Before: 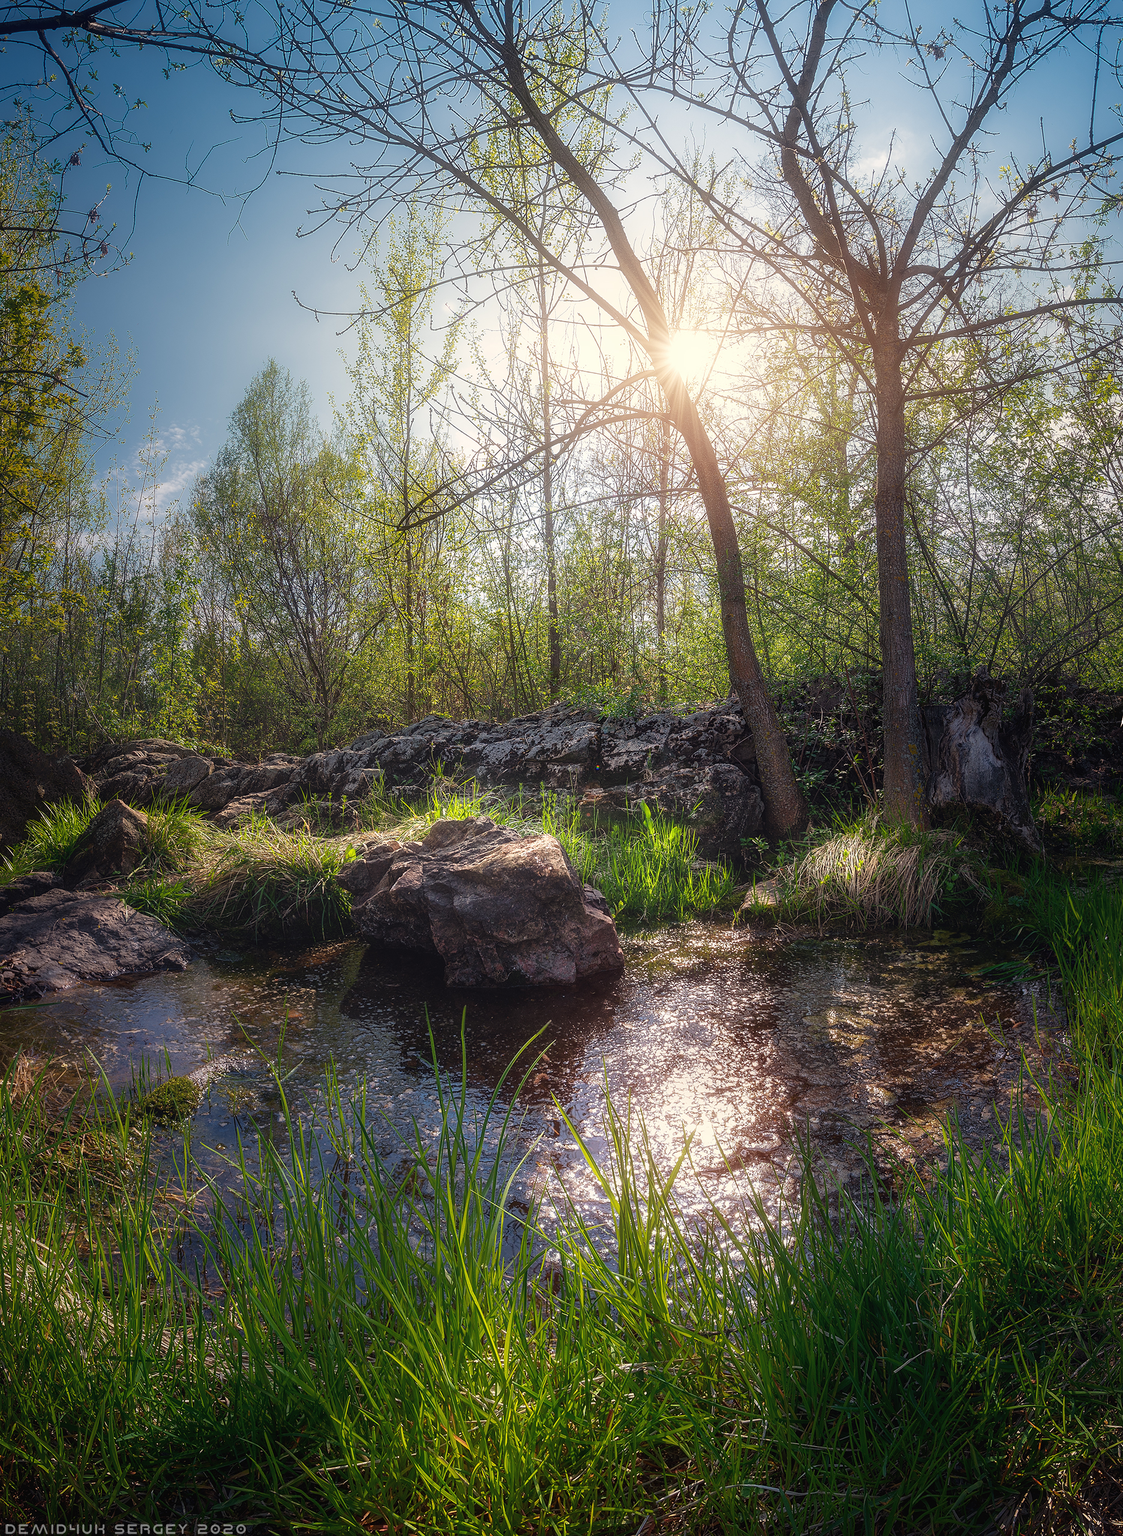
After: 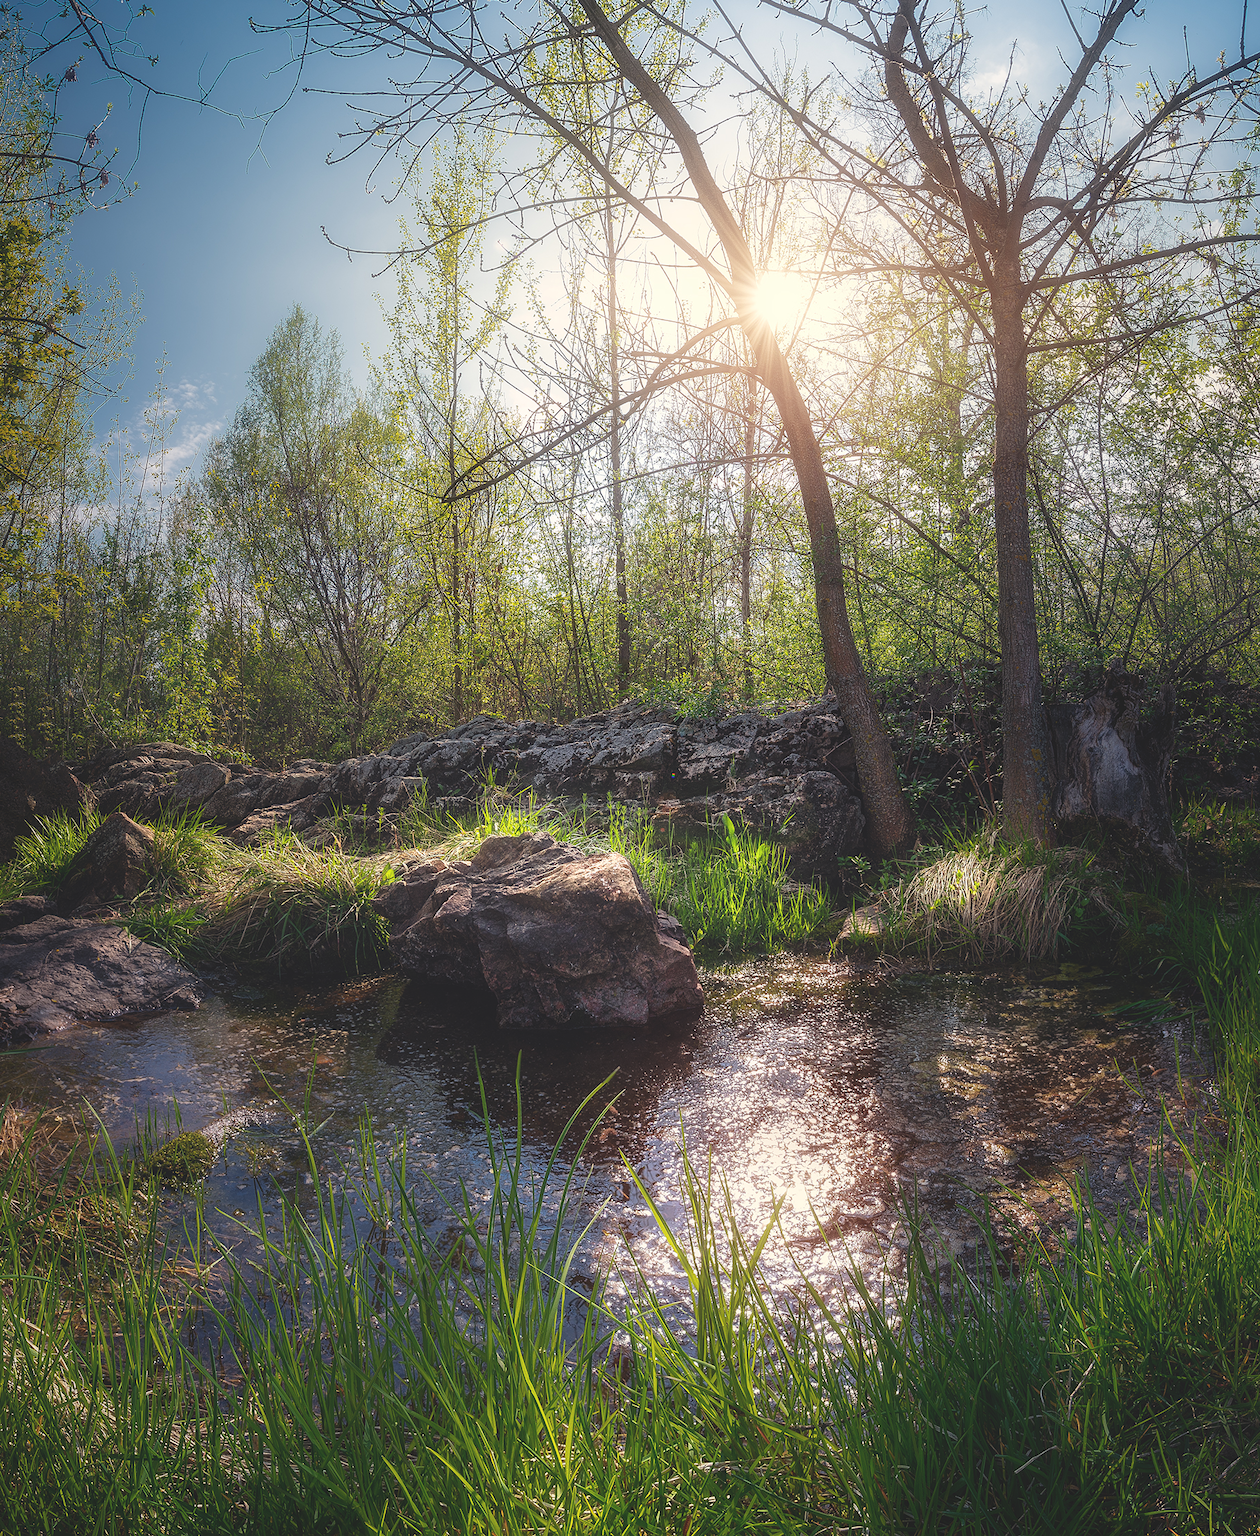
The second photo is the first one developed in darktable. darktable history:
crop: left 1.251%, top 6.182%, right 1.326%, bottom 7.026%
exposure: black level correction -0.016, compensate highlight preservation false
contrast brightness saturation: contrast 0.075, saturation 0.019
